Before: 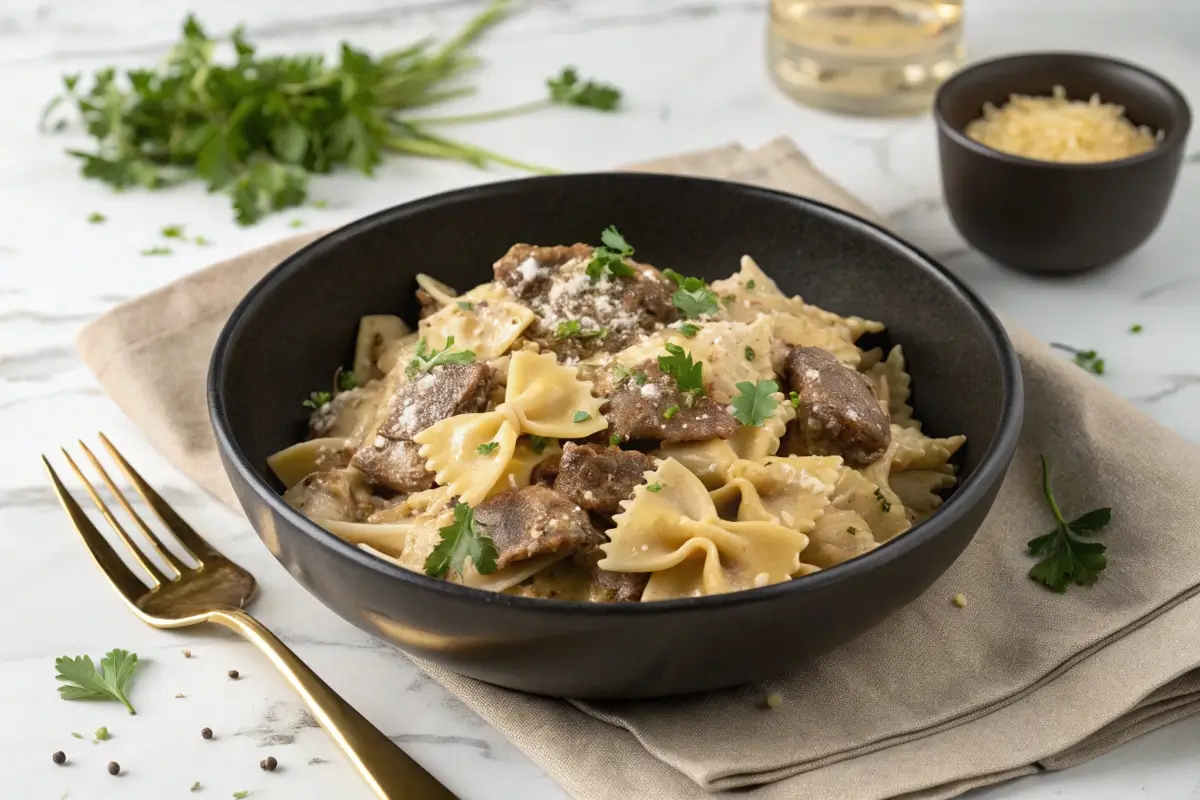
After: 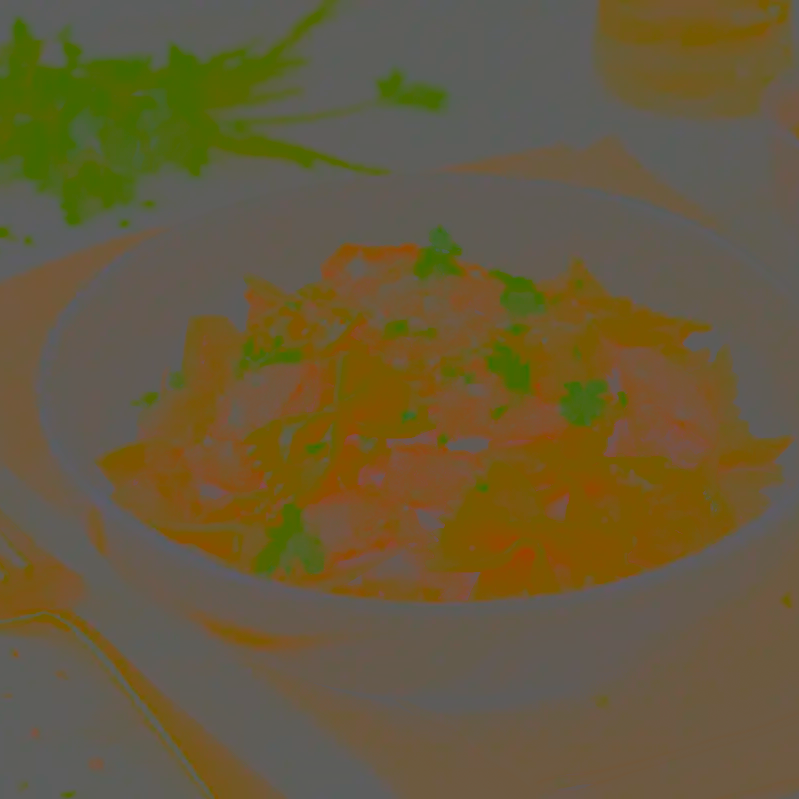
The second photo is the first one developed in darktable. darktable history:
crop and rotate: left 14.385%, right 18.948%
exposure: exposure -1 EV, compensate highlight preservation false
contrast brightness saturation: contrast -0.99, brightness -0.17, saturation 0.75
sharpen: radius 2.529, amount 0.323
